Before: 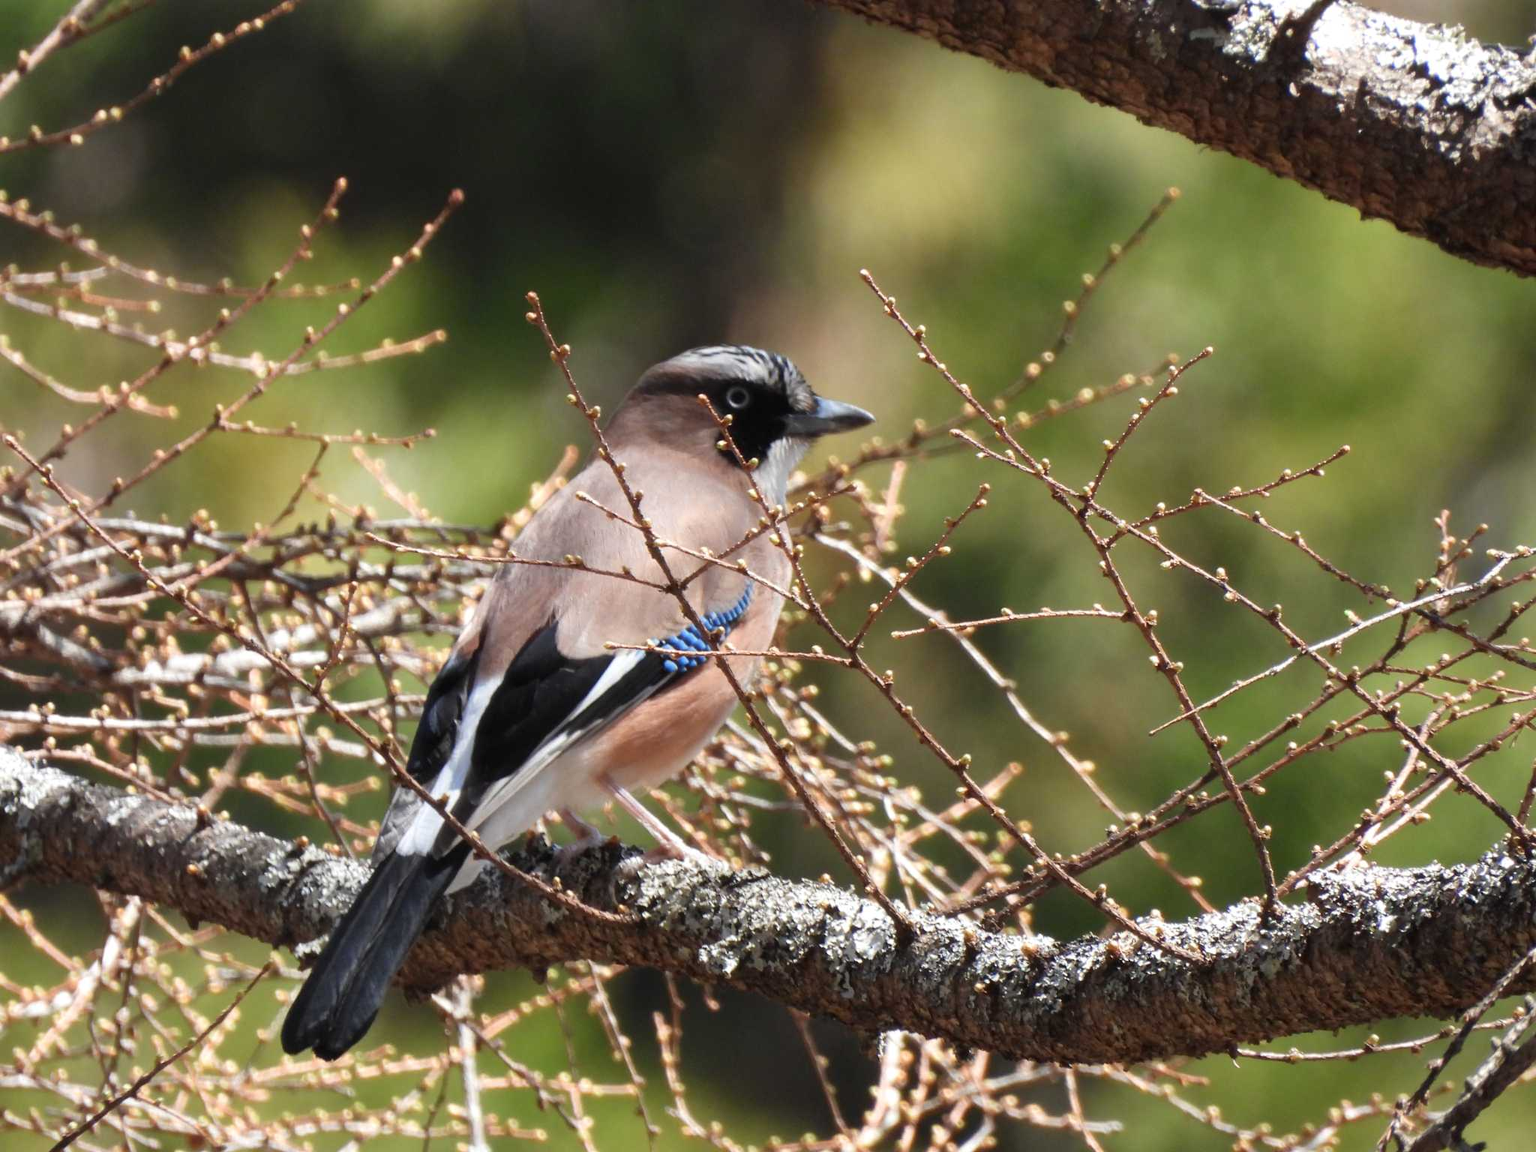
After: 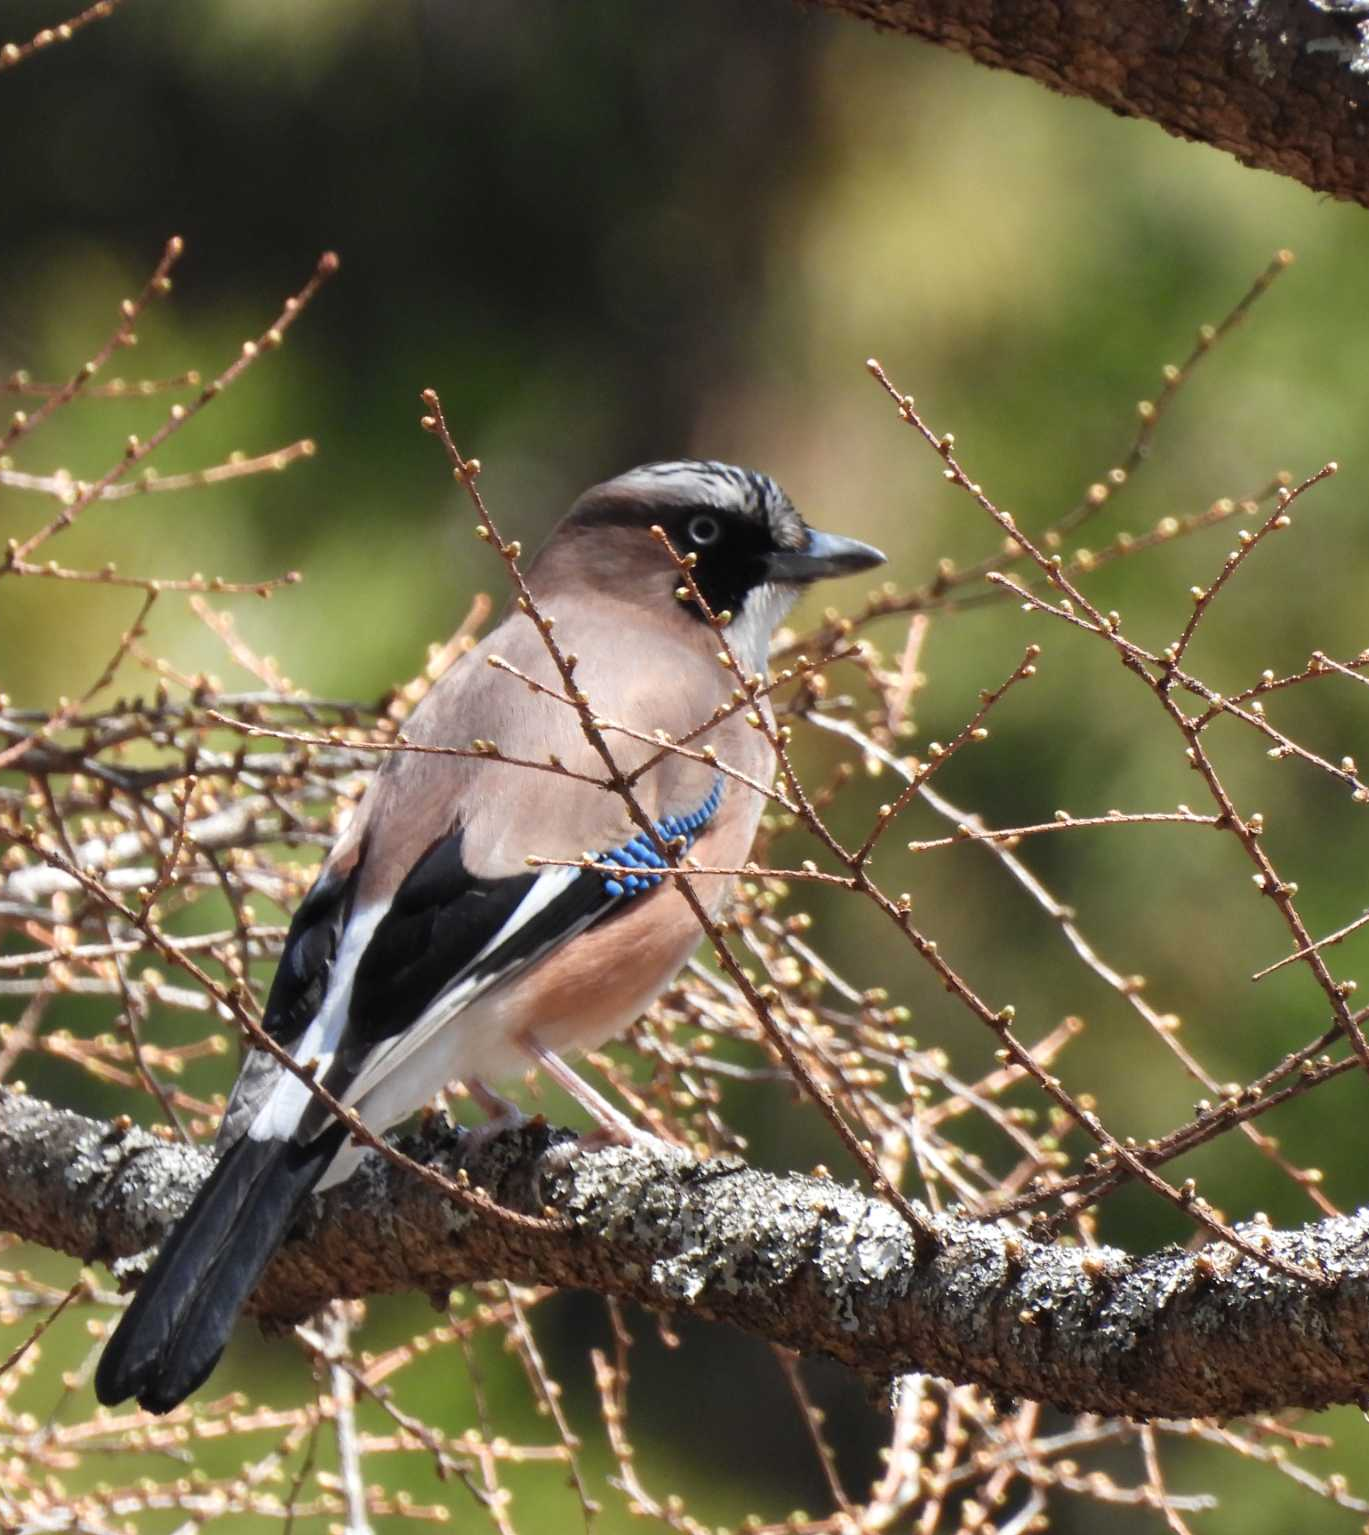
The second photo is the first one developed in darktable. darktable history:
crop and rotate: left 13.706%, right 19.434%
